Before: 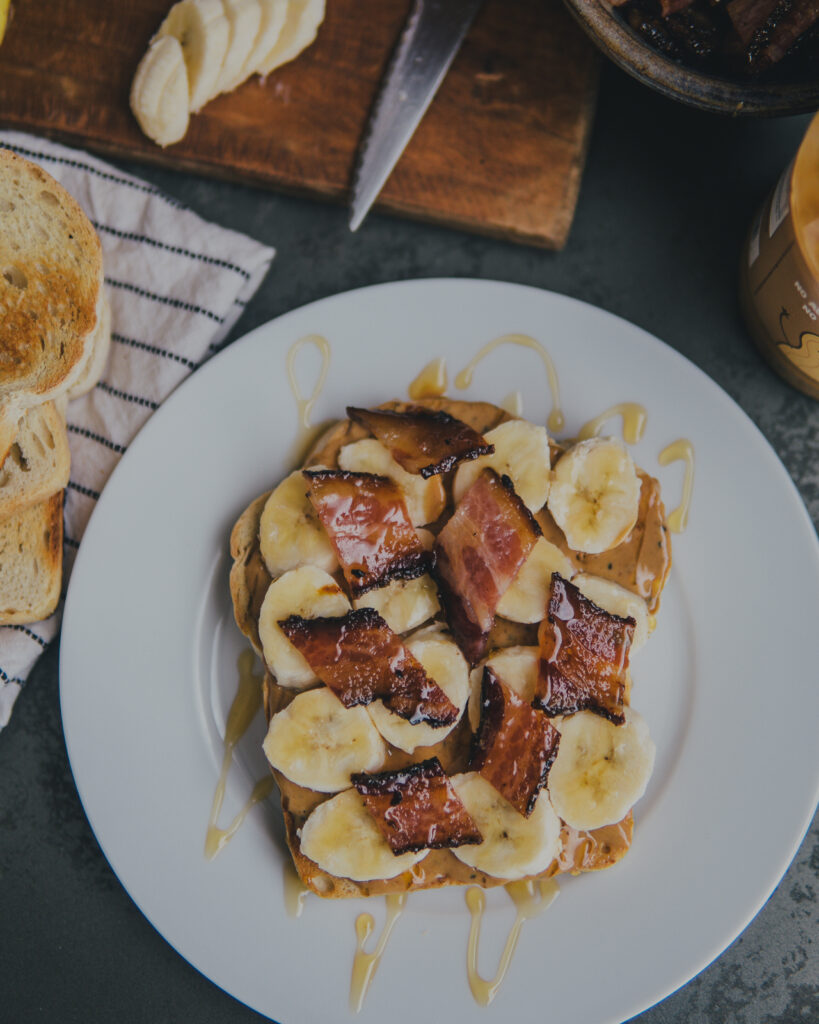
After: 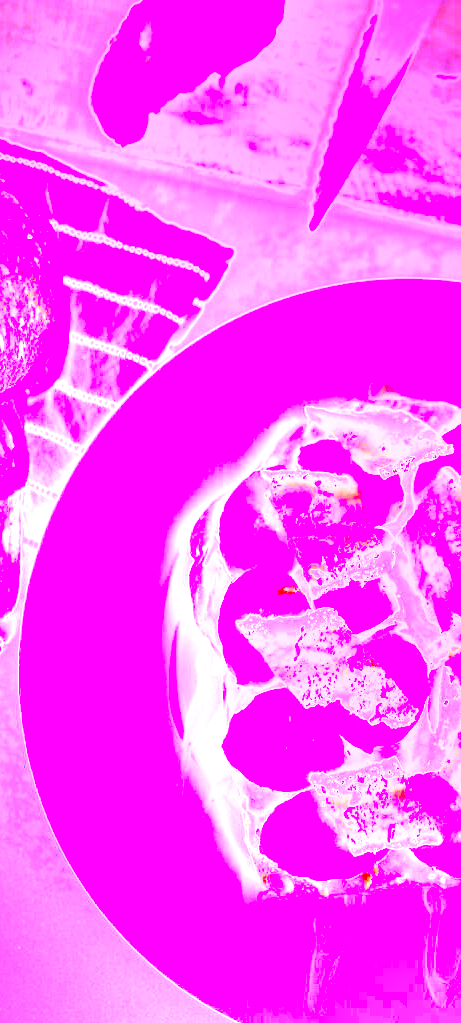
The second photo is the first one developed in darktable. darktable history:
local contrast: on, module defaults
white balance: red 8, blue 8
crop: left 5.114%, right 38.589%
